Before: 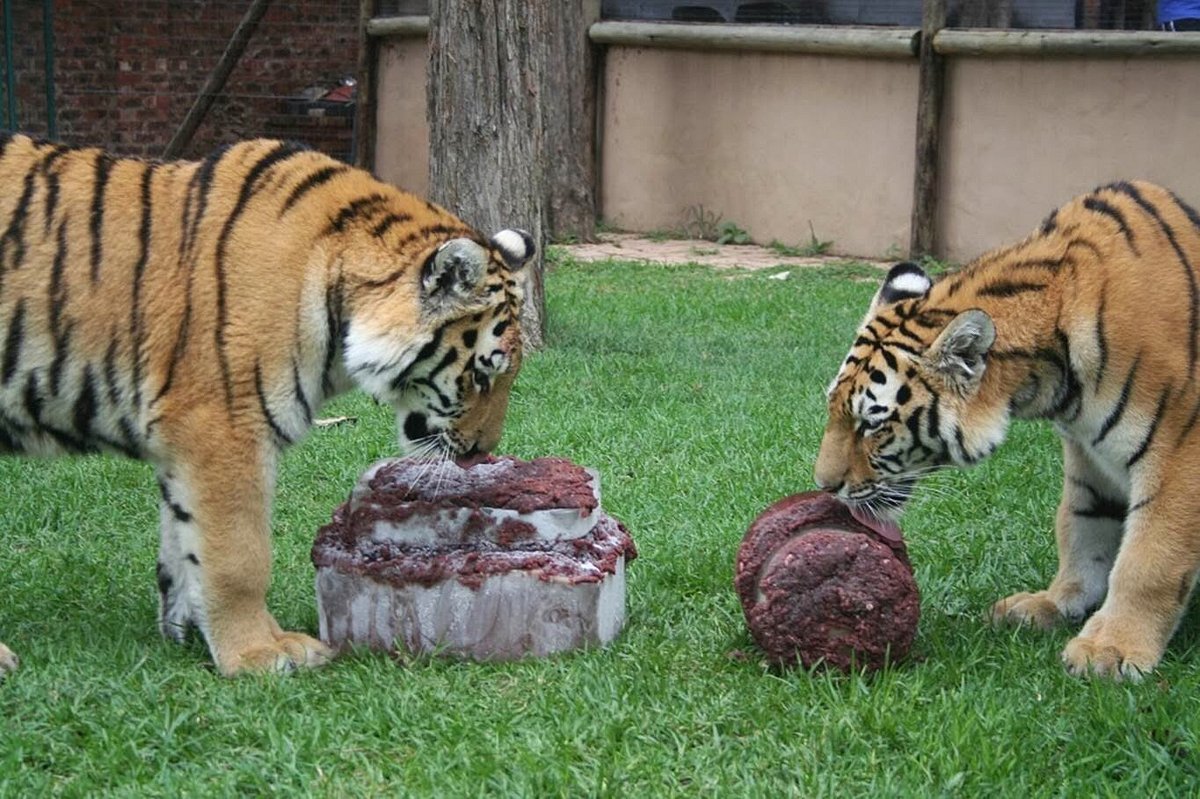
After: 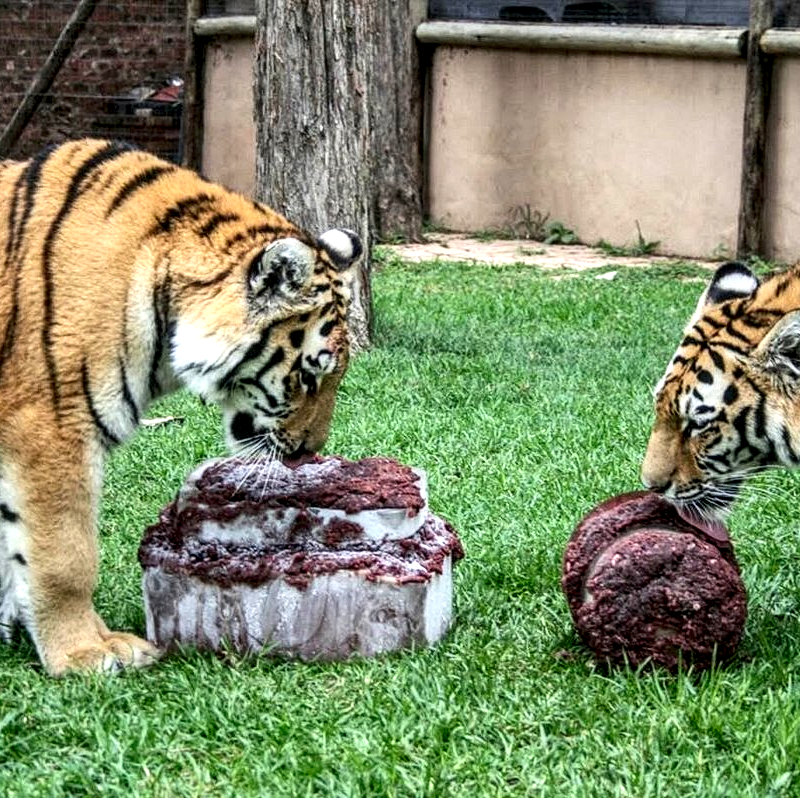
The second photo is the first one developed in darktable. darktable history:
crop and rotate: left 14.437%, right 18.826%
contrast brightness saturation: contrast 0.199, brightness 0.157, saturation 0.221
shadows and highlights: low approximation 0.01, soften with gaussian
local contrast: highlights 16%, detail 186%
